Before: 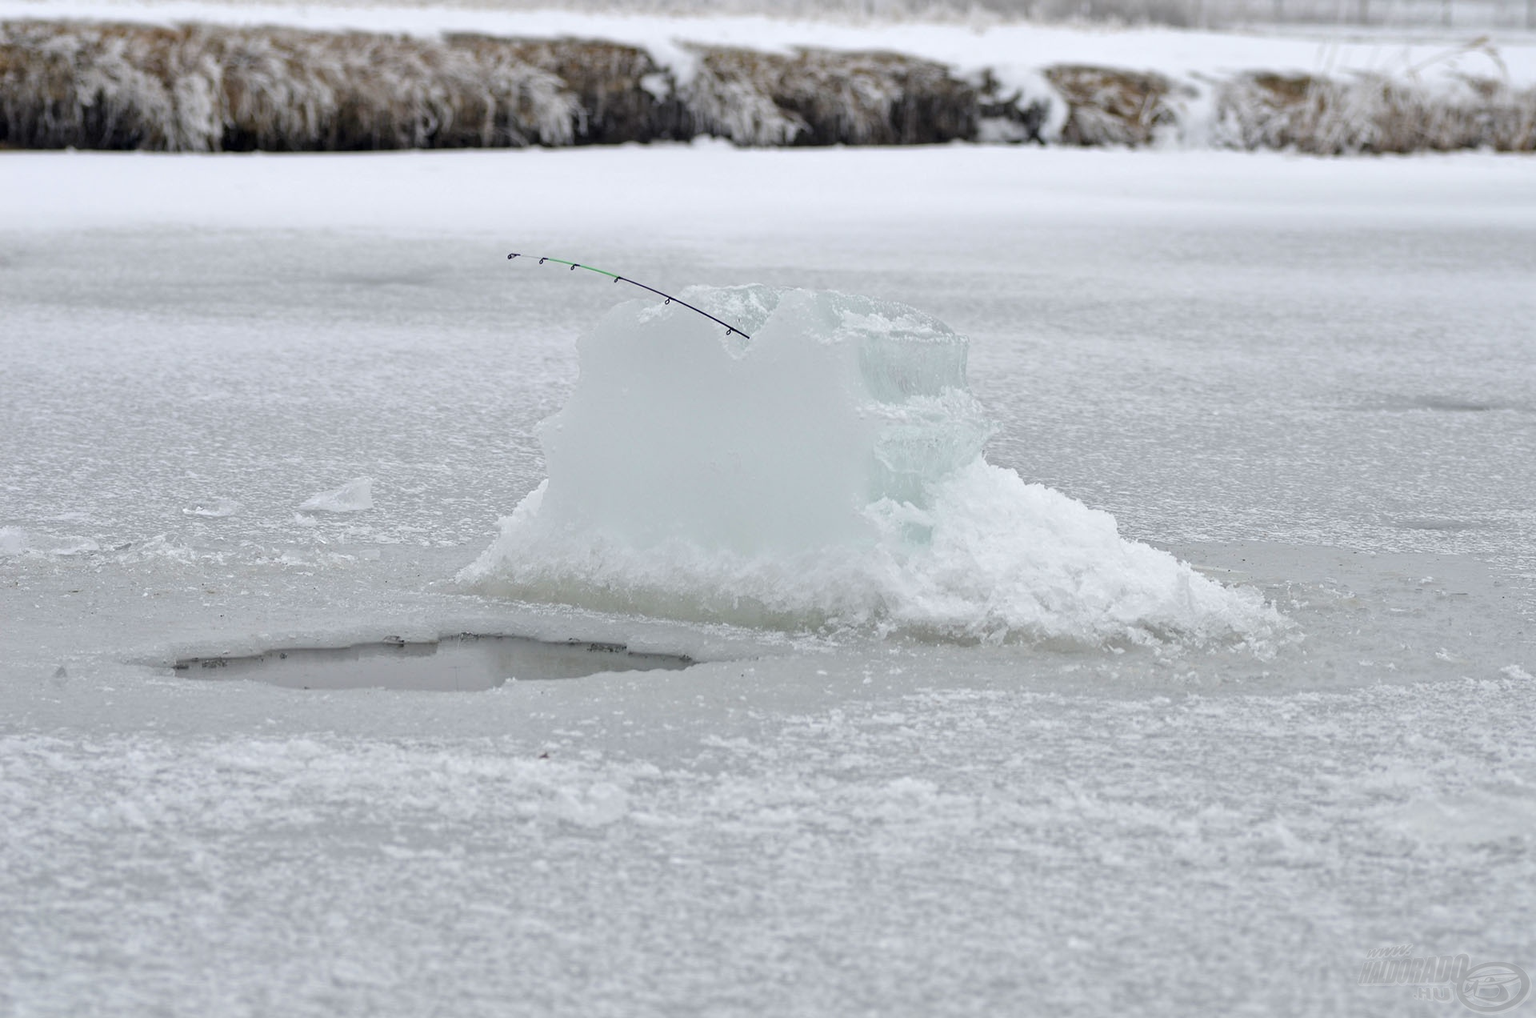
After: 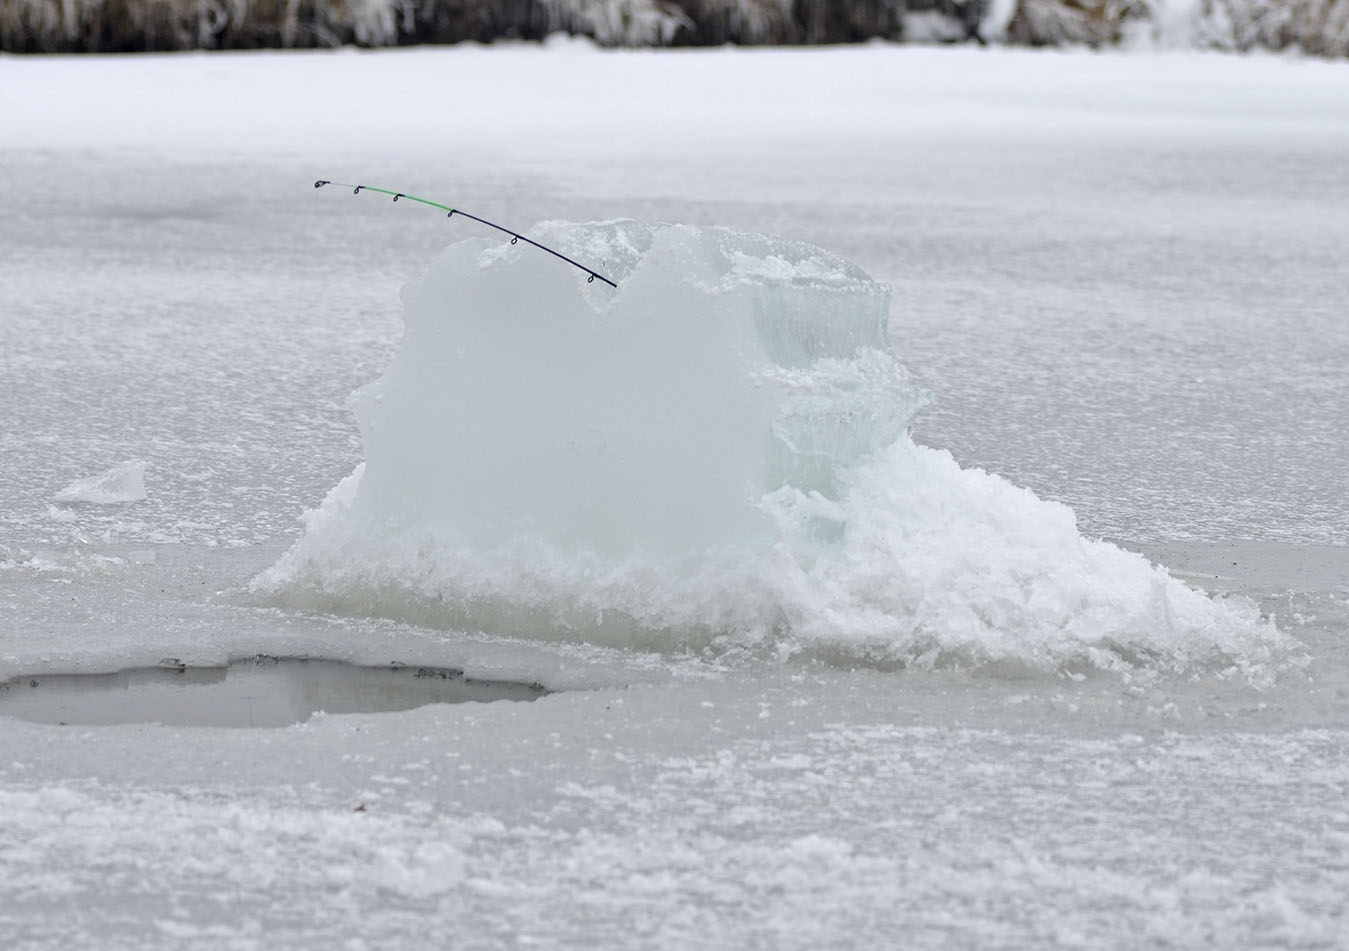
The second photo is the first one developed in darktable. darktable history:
crop and rotate: left 16.69%, top 10.75%, right 13.01%, bottom 14.462%
